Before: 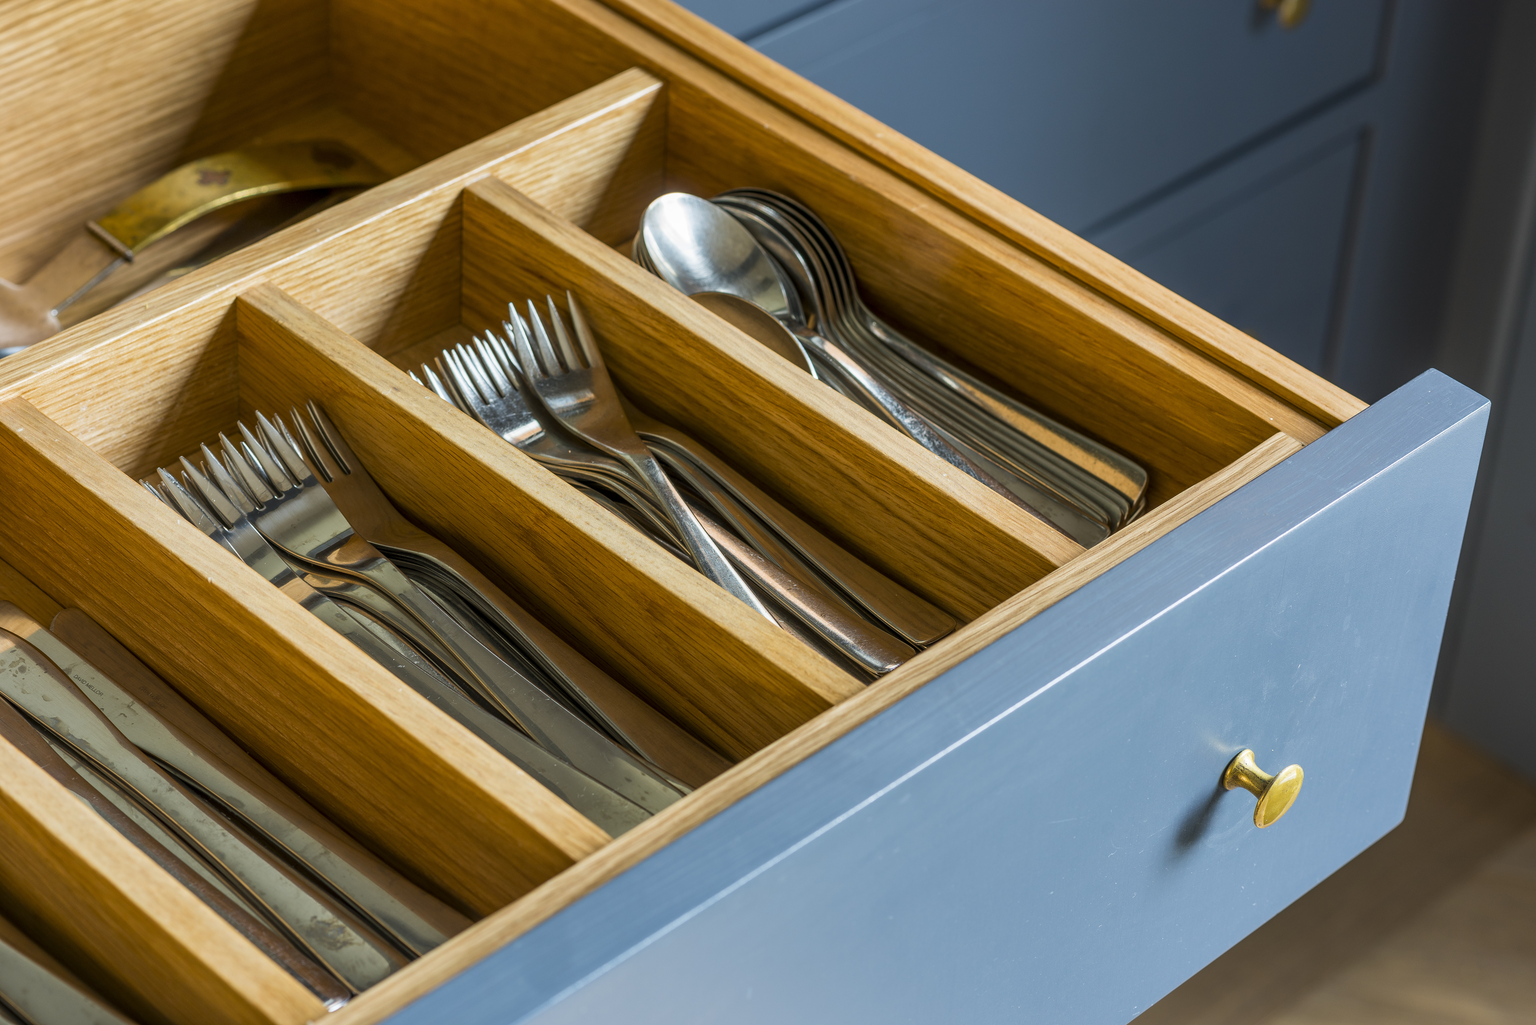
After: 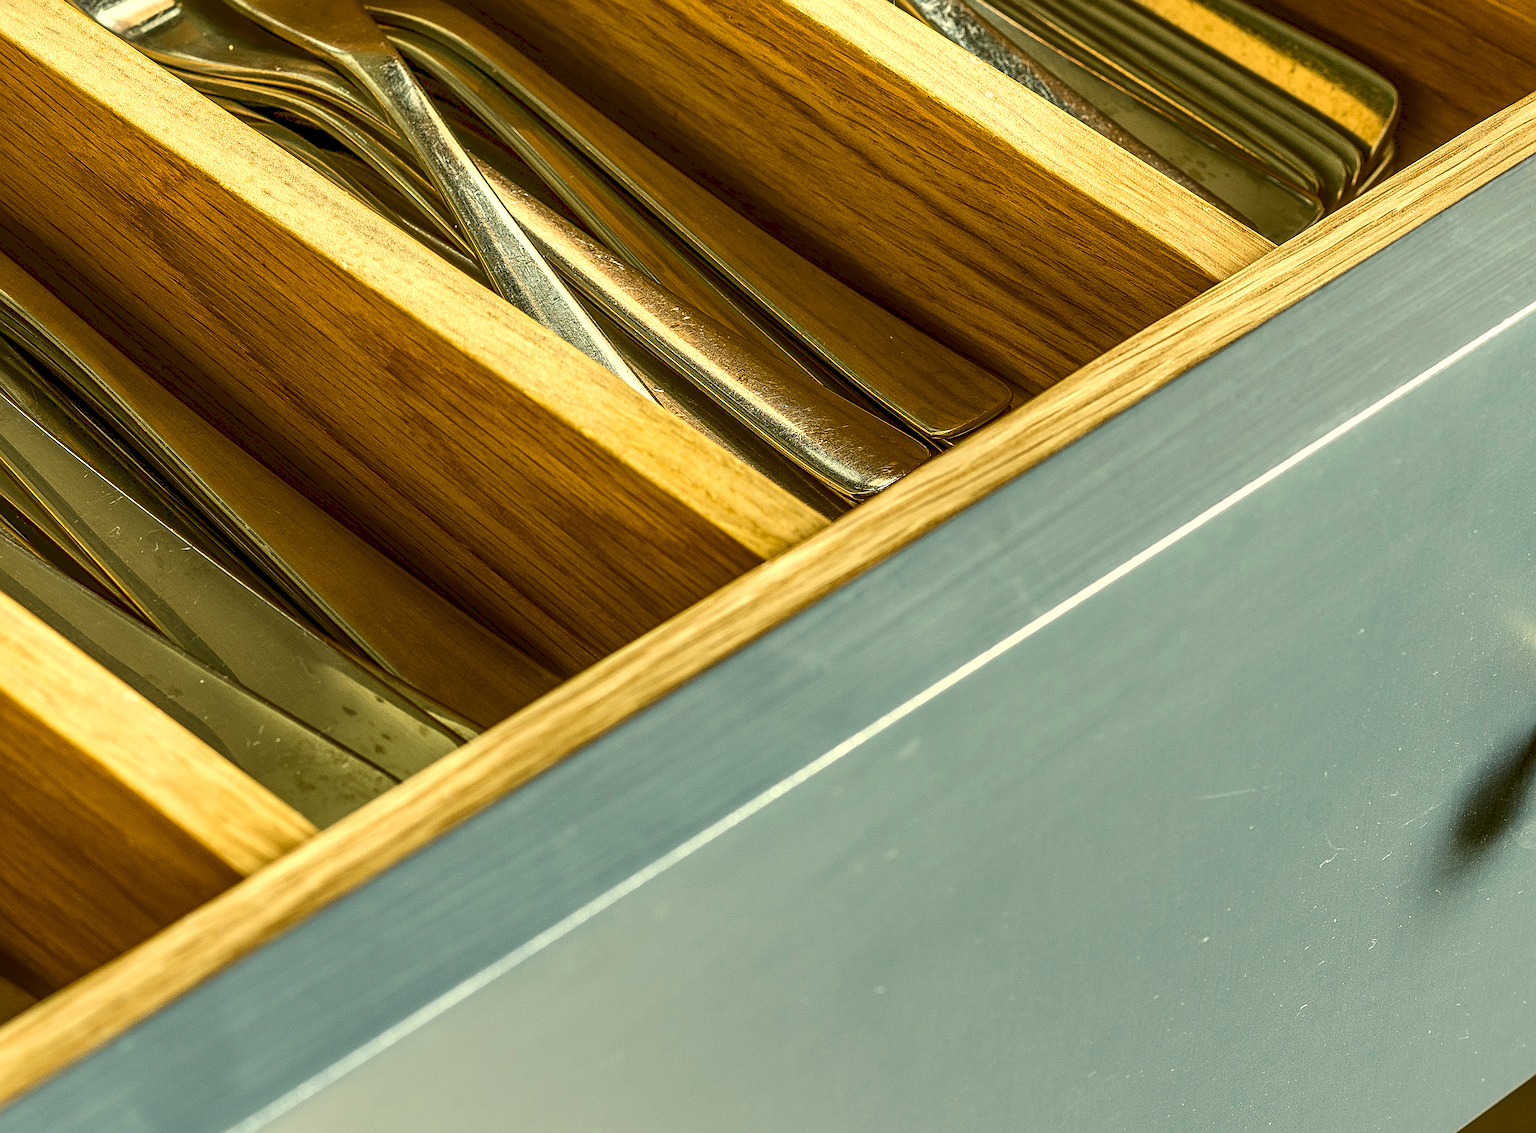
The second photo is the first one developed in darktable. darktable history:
exposure: exposure -0.462 EV, compensate highlight preservation false
crop: left 29.672%, top 41.786%, right 20.851%, bottom 3.487%
haze removal: strength 0.1, compatibility mode true, adaptive false
contrast brightness saturation: contrast 0.16, saturation 0.32
local contrast: detail 203%
color correction: highlights a* 0.162, highlights b* 29.53, shadows a* -0.162, shadows b* 21.09
tone curve: curves: ch0 [(0, 0) (0.003, 0.238) (0.011, 0.238) (0.025, 0.242) (0.044, 0.256) (0.069, 0.277) (0.1, 0.294) (0.136, 0.315) (0.177, 0.345) (0.224, 0.379) (0.277, 0.419) (0.335, 0.463) (0.399, 0.511) (0.468, 0.566) (0.543, 0.627) (0.623, 0.687) (0.709, 0.75) (0.801, 0.824) (0.898, 0.89) (1, 1)], preserve colors none
sharpen: radius 2.817, amount 0.715
